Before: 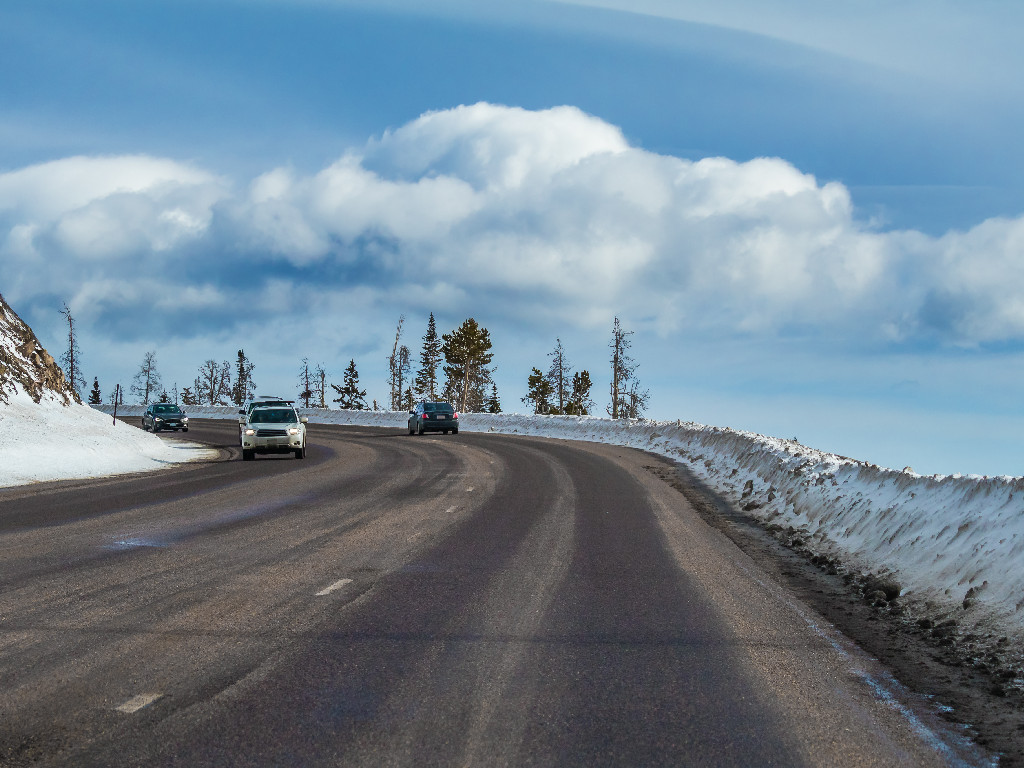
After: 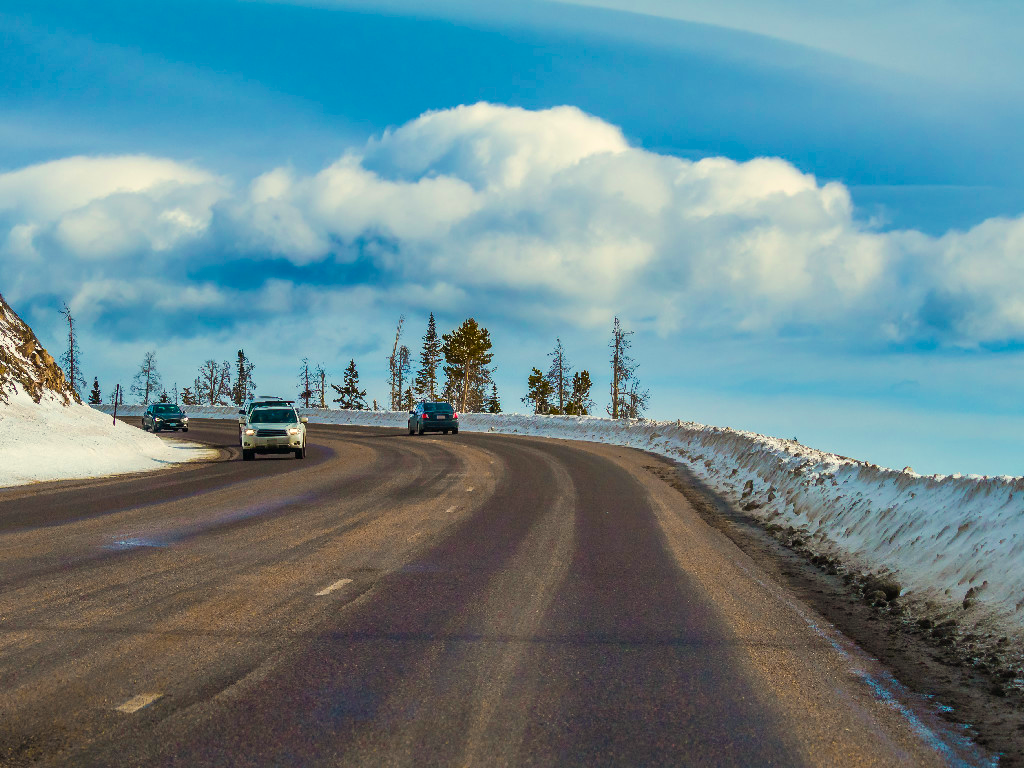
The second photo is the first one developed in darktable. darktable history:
white balance: red 1.045, blue 0.932
velvia: strength 51%, mid-tones bias 0.51
